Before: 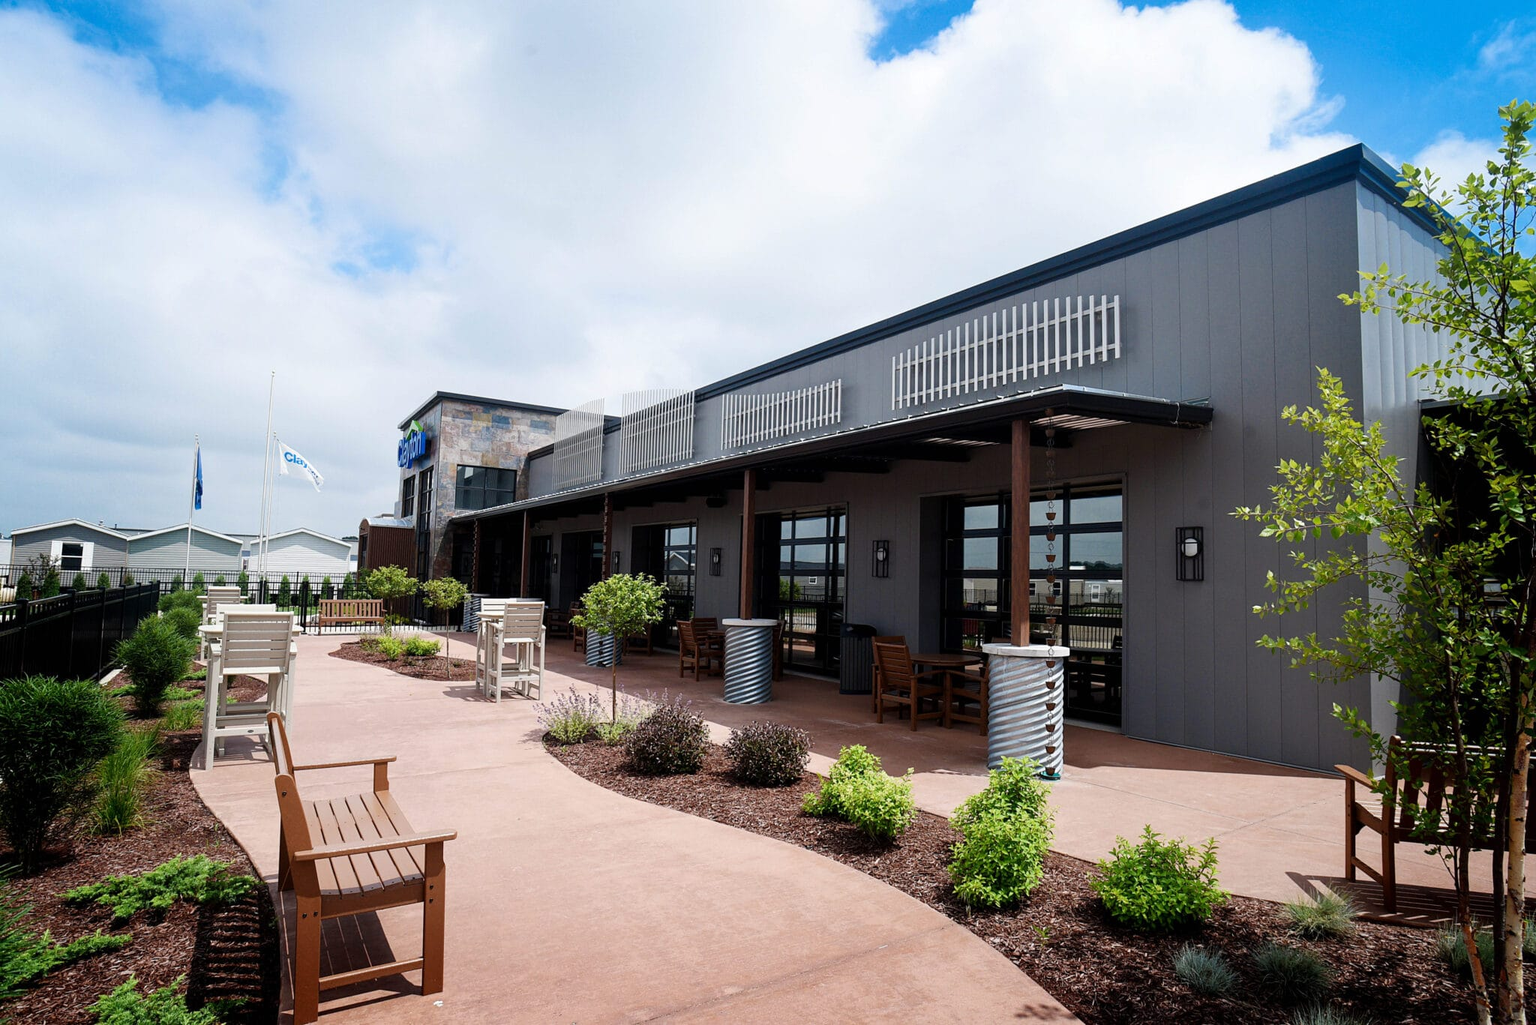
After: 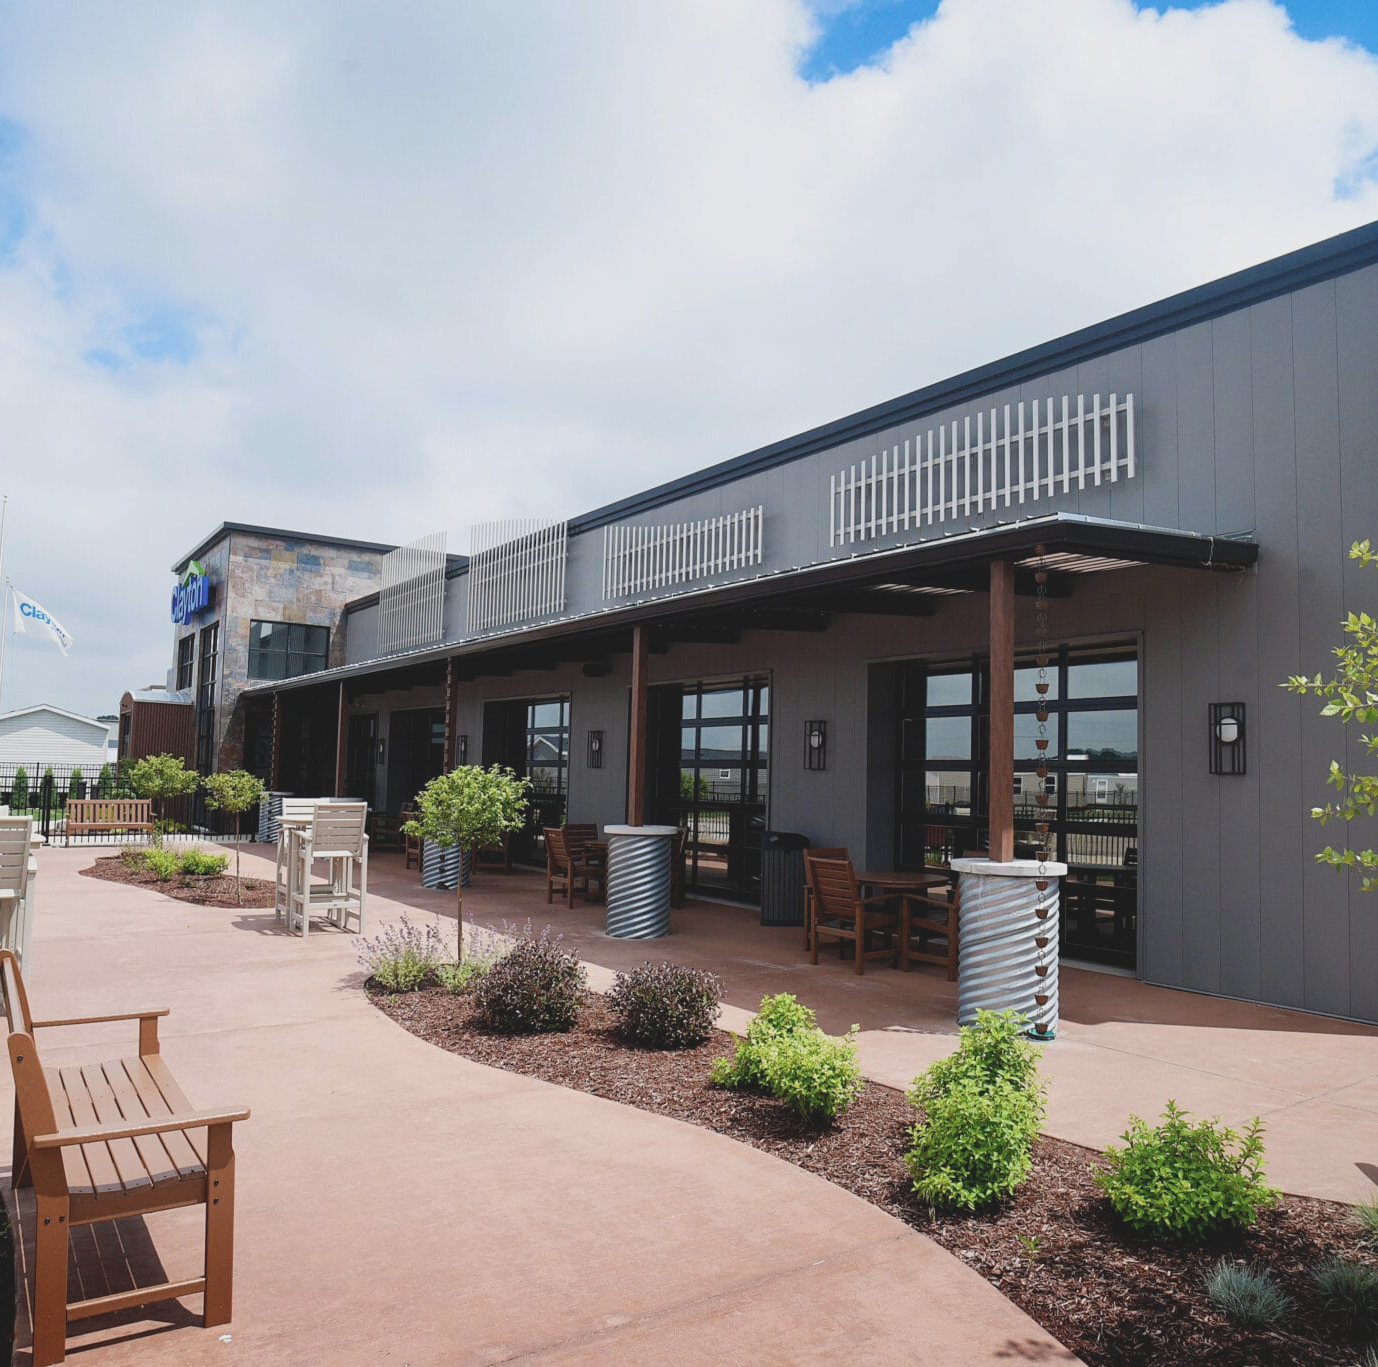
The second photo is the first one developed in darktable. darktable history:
crop and rotate: left 17.541%, right 15.128%
contrast brightness saturation: contrast -0.164, brightness 0.053, saturation -0.125
